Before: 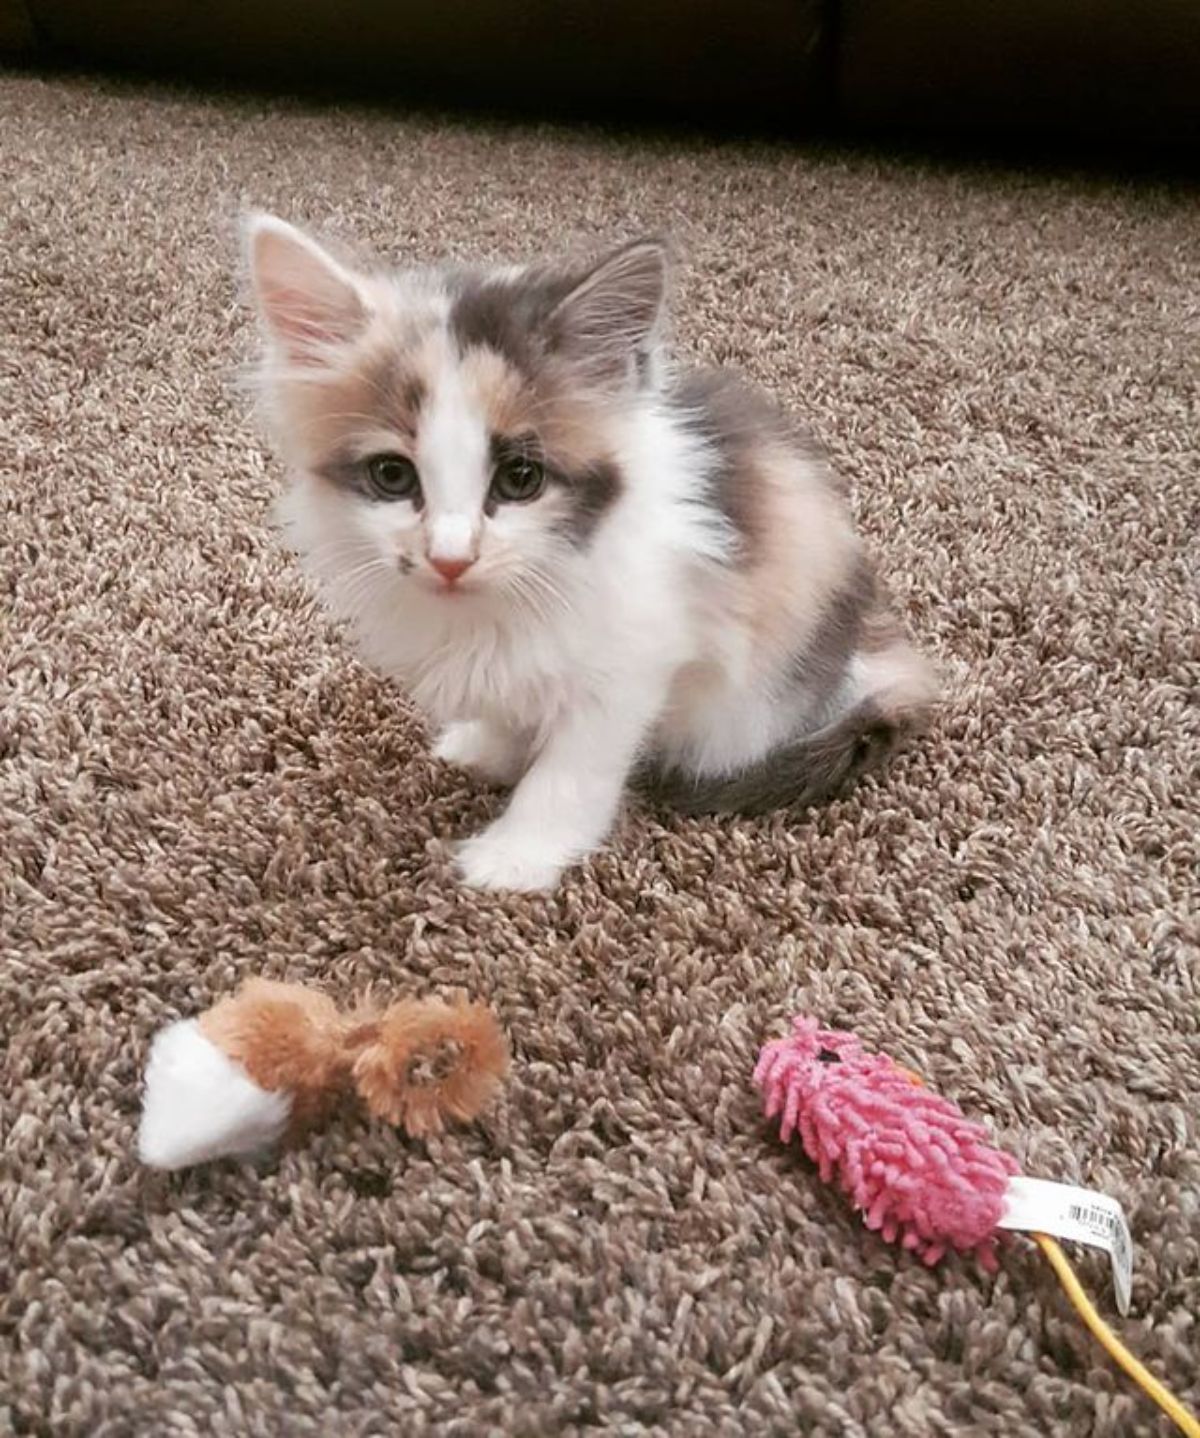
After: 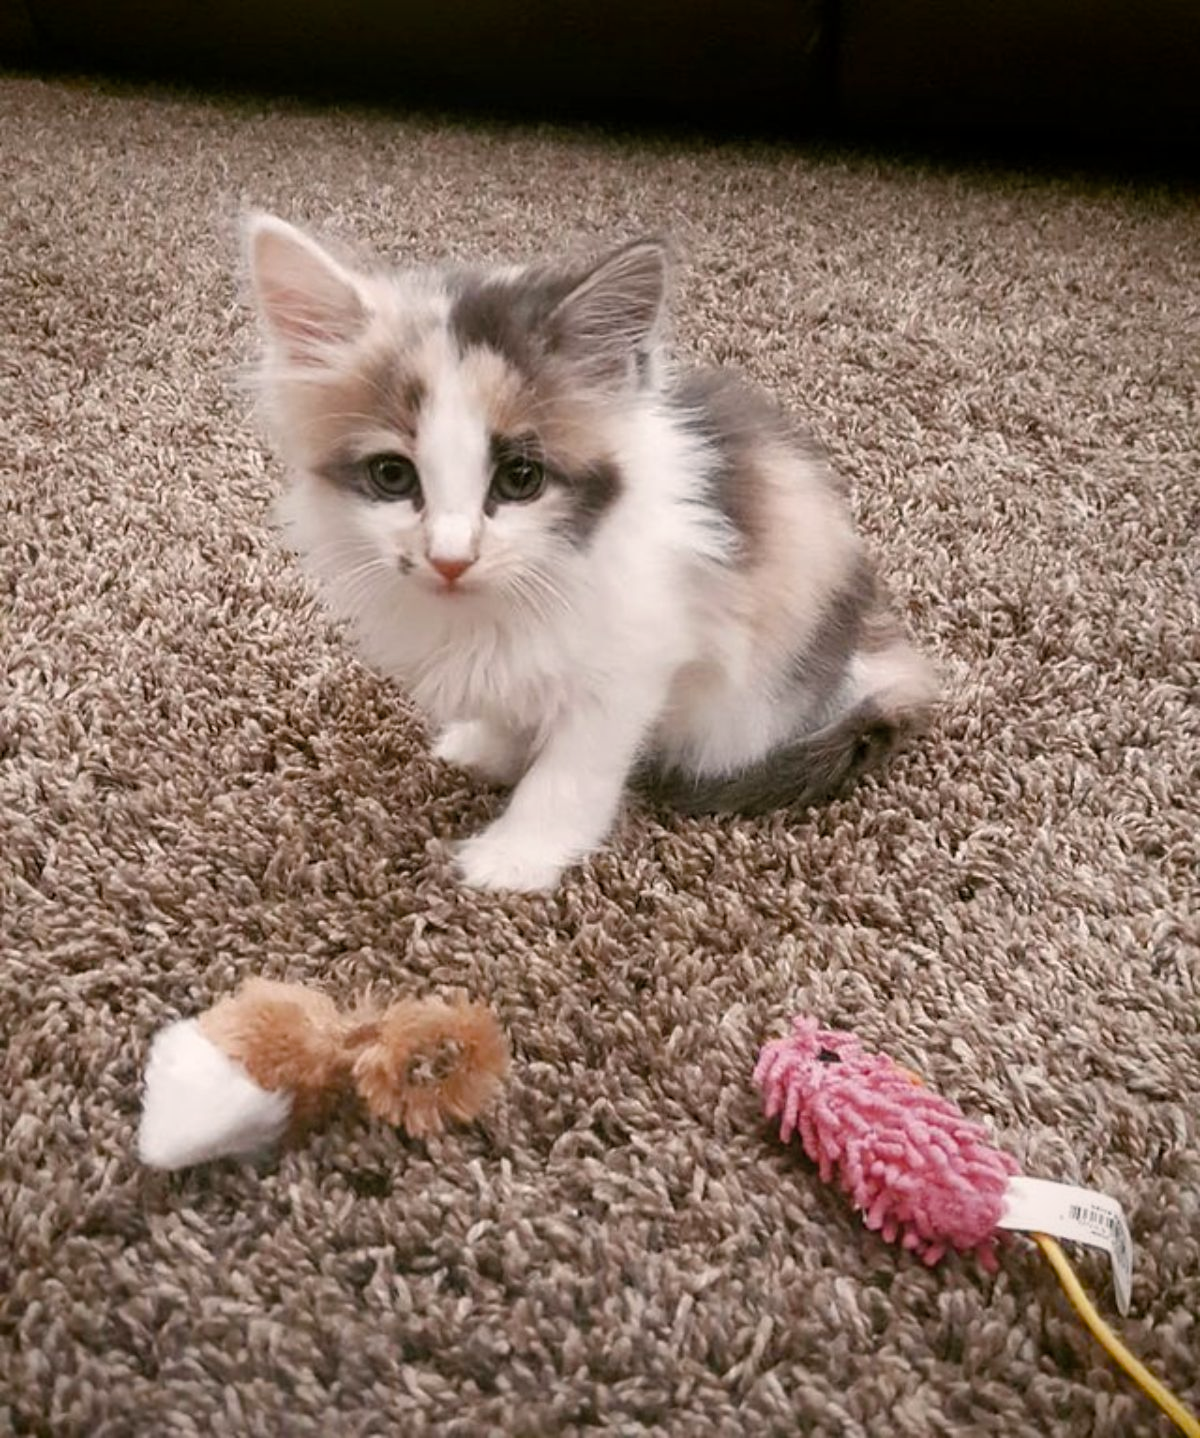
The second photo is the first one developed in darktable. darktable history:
vignetting: saturation 0.381, unbound false
contrast brightness saturation: contrast 0.055
tone equalizer: on, module defaults
exposure: exposure -0.043 EV, compensate highlight preservation false
color balance rgb: shadows lift › chroma 0.956%, shadows lift › hue 114.08°, perceptual saturation grading › global saturation 34.921%, perceptual saturation grading › highlights -29.863%, perceptual saturation grading › shadows 34.819%
color correction: highlights a* 5.6, highlights b* 5.26, saturation 0.68
